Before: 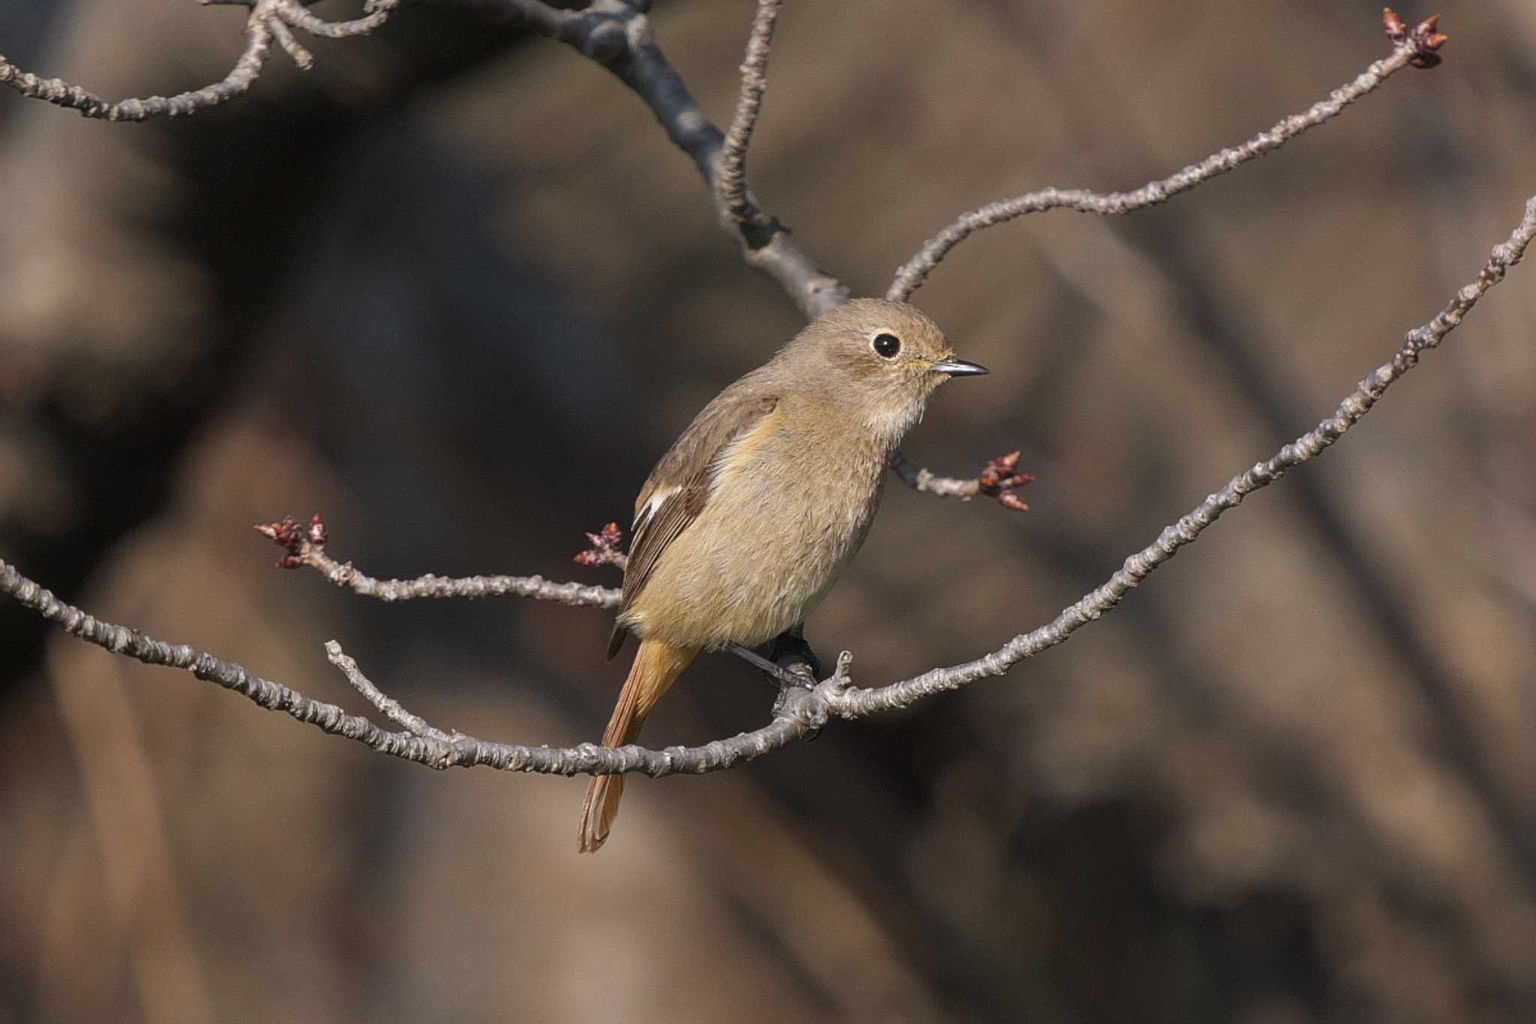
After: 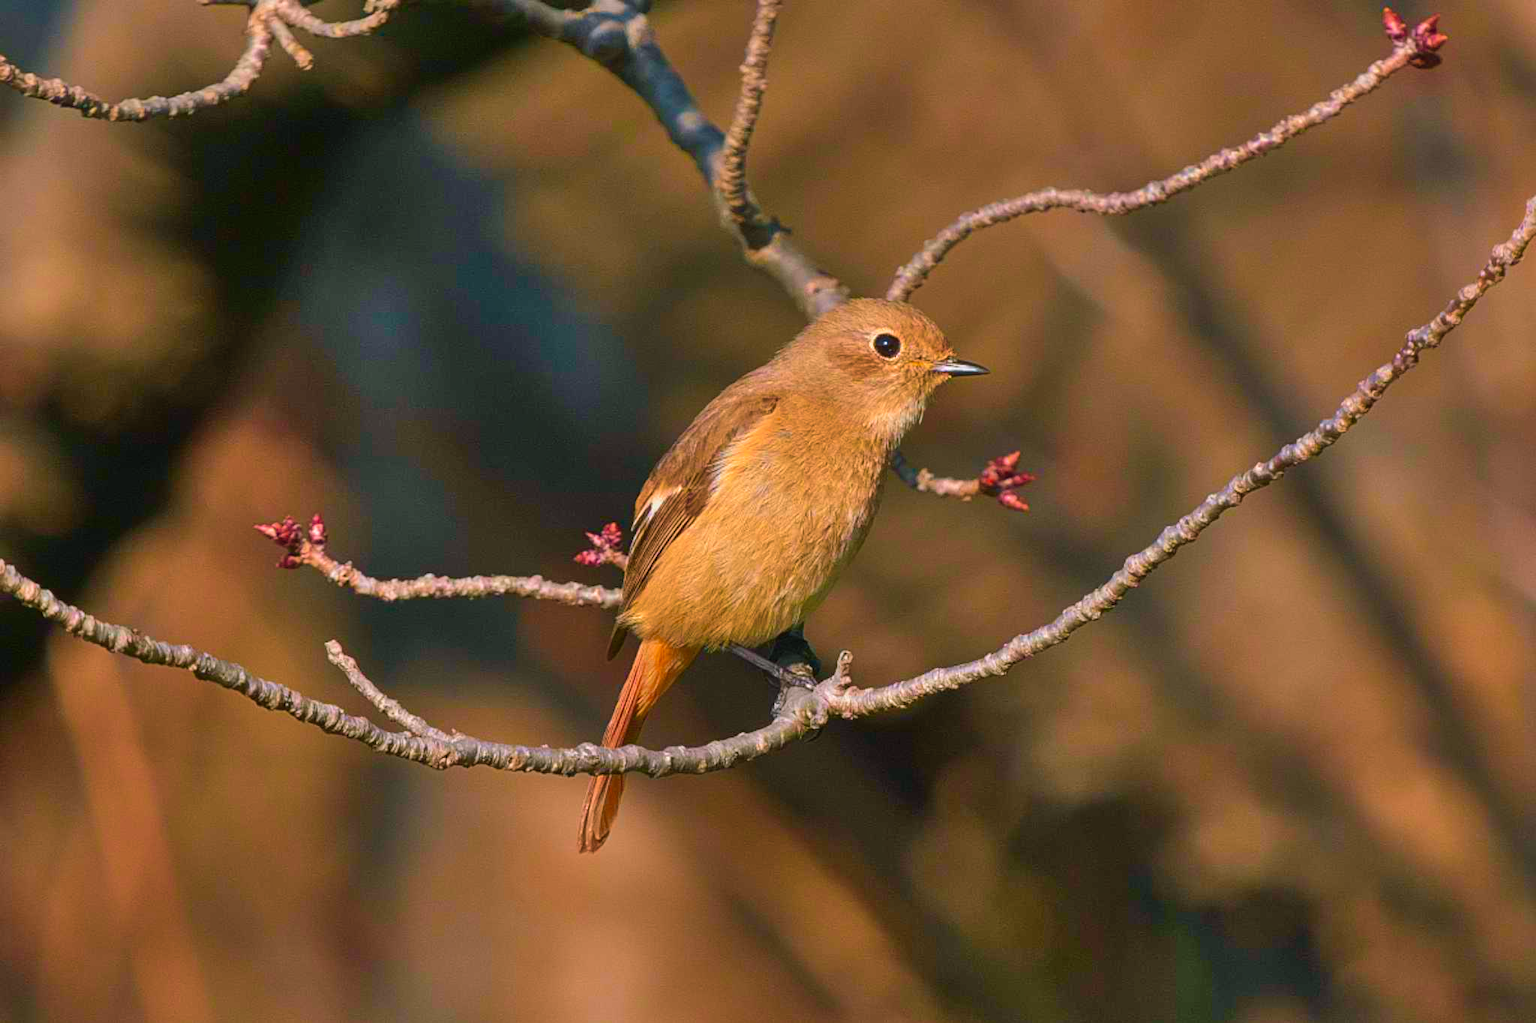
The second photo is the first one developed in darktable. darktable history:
velvia: strength 74.55%
color balance rgb: shadows lift › chroma 2.018%, shadows lift › hue 134.84°, perceptual saturation grading › global saturation 29.838%, global vibrance 20%
shadows and highlights: low approximation 0.01, soften with gaussian
contrast equalizer: octaves 7, y [[0.5, 0.5, 0.472, 0.5, 0.5, 0.5], [0.5 ×6], [0.5 ×6], [0 ×6], [0 ×6]]
color zones: curves: ch1 [(0.24, 0.634) (0.75, 0.5)]; ch2 [(0.253, 0.437) (0.745, 0.491)]
